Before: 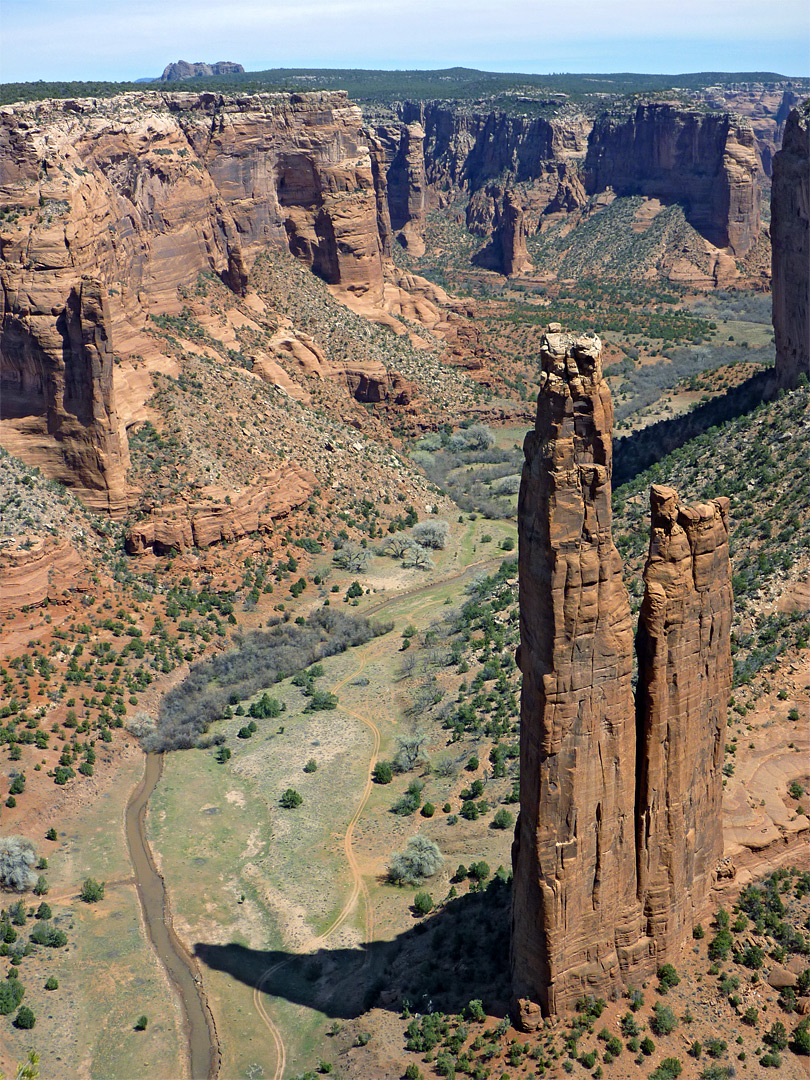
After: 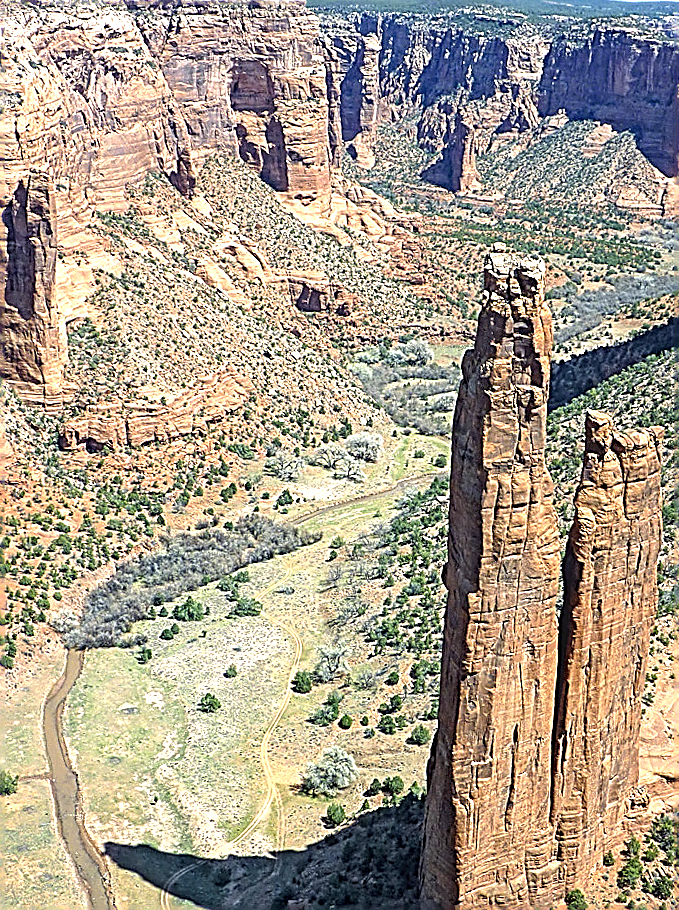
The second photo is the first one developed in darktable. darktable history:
sharpen: amount 1.988
crop and rotate: angle -3.25°, left 5.19%, top 5.203%, right 4.703%, bottom 4.246%
local contrast: on, module defaults
exposure: black level correction 0, exposure 1.102 EV, compensate highlight preservation false
